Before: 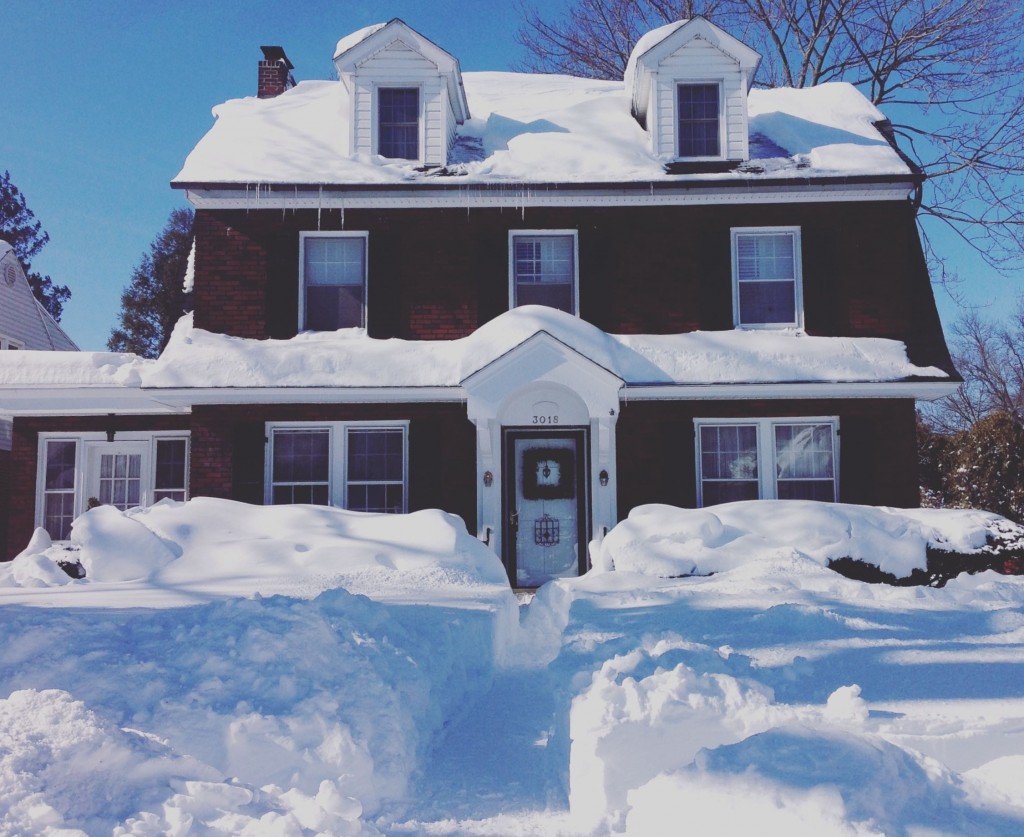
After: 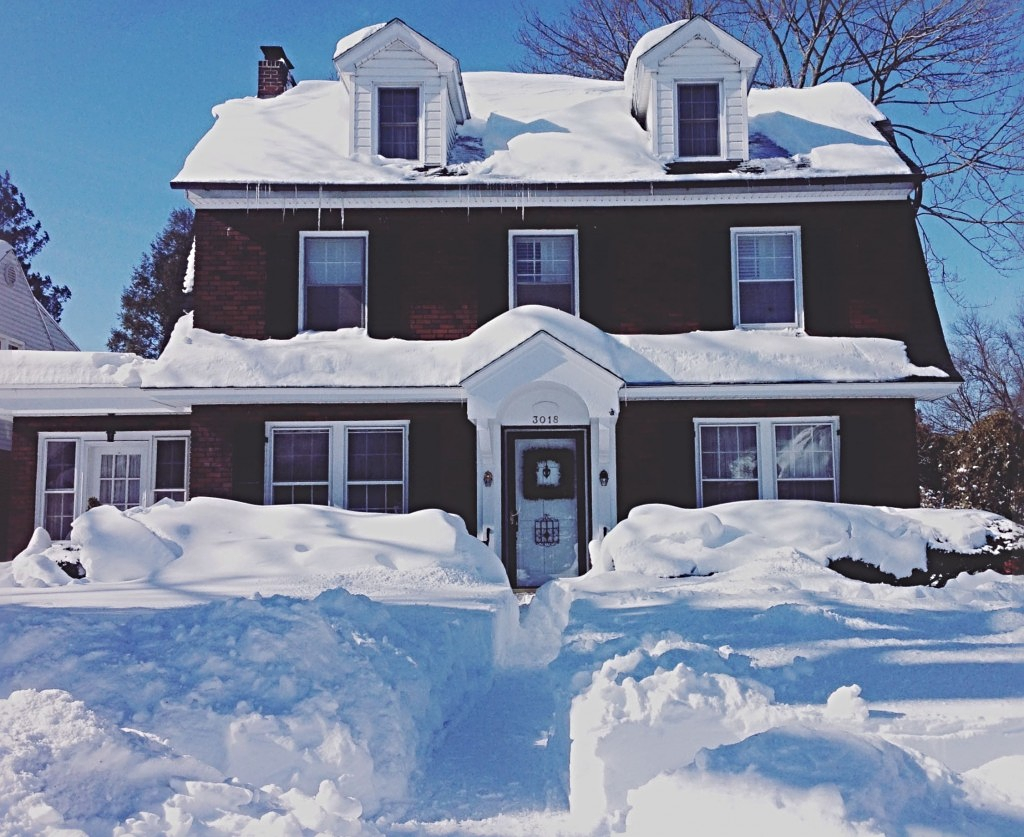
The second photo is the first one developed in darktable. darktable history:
sharpen: radius 4.857
